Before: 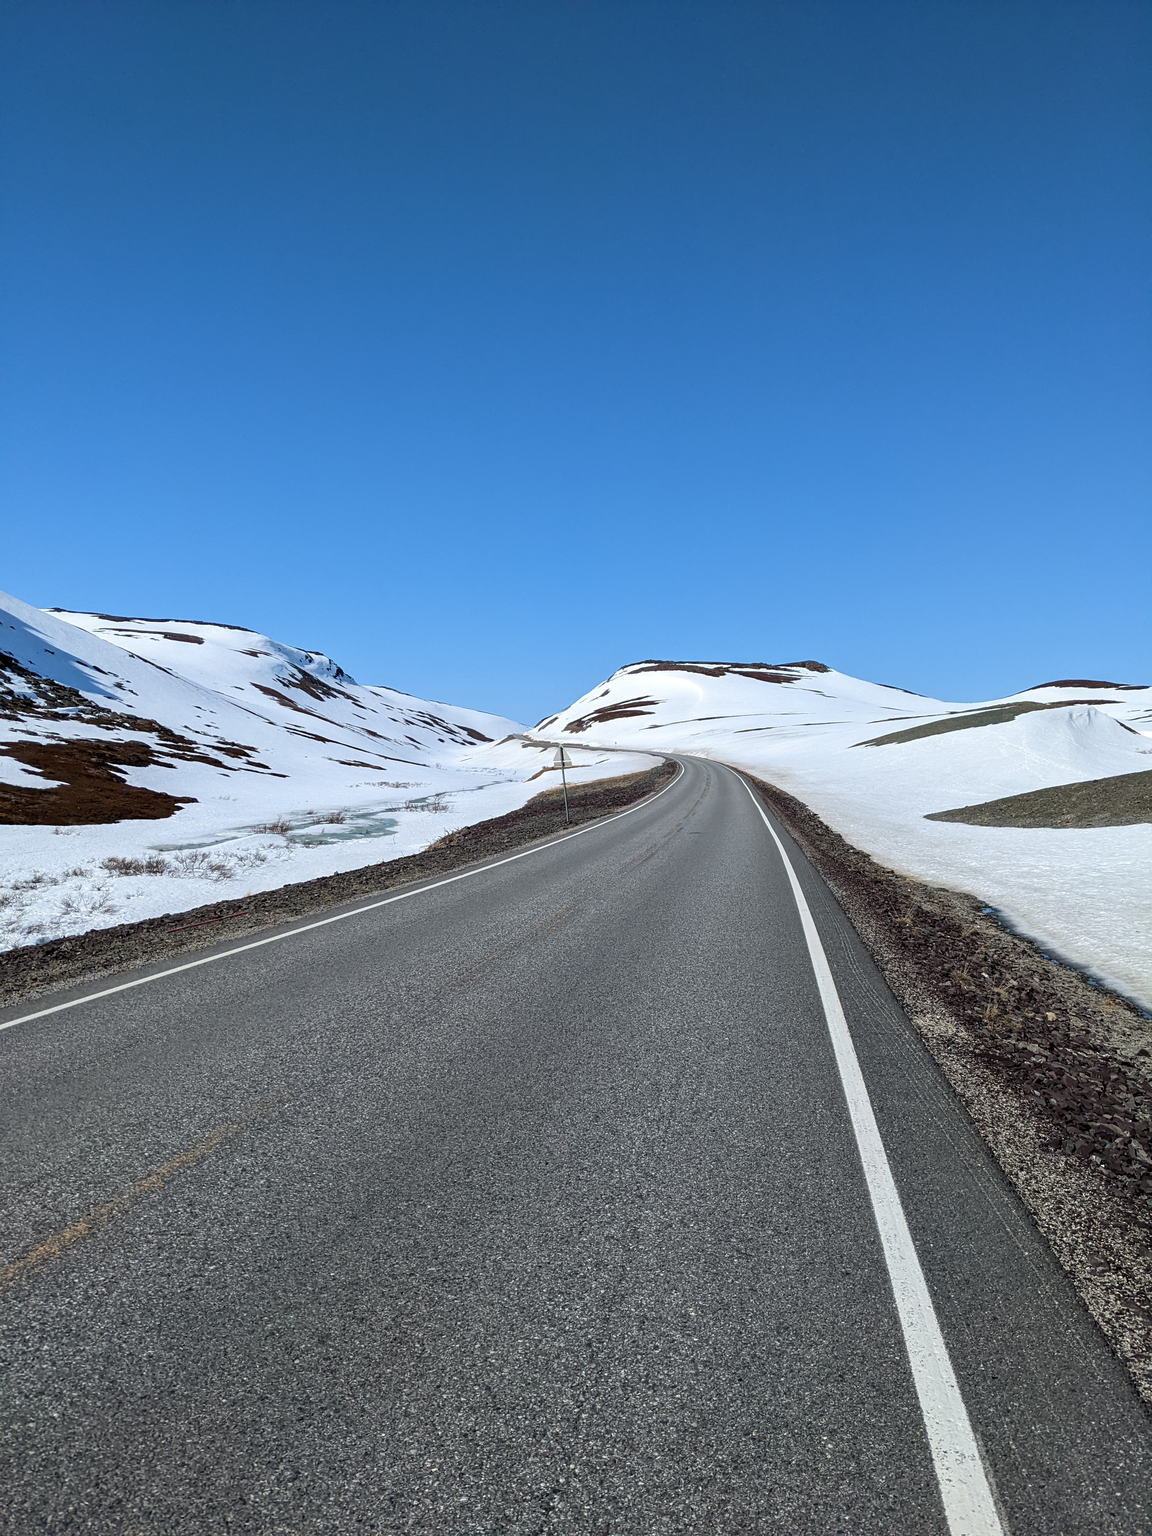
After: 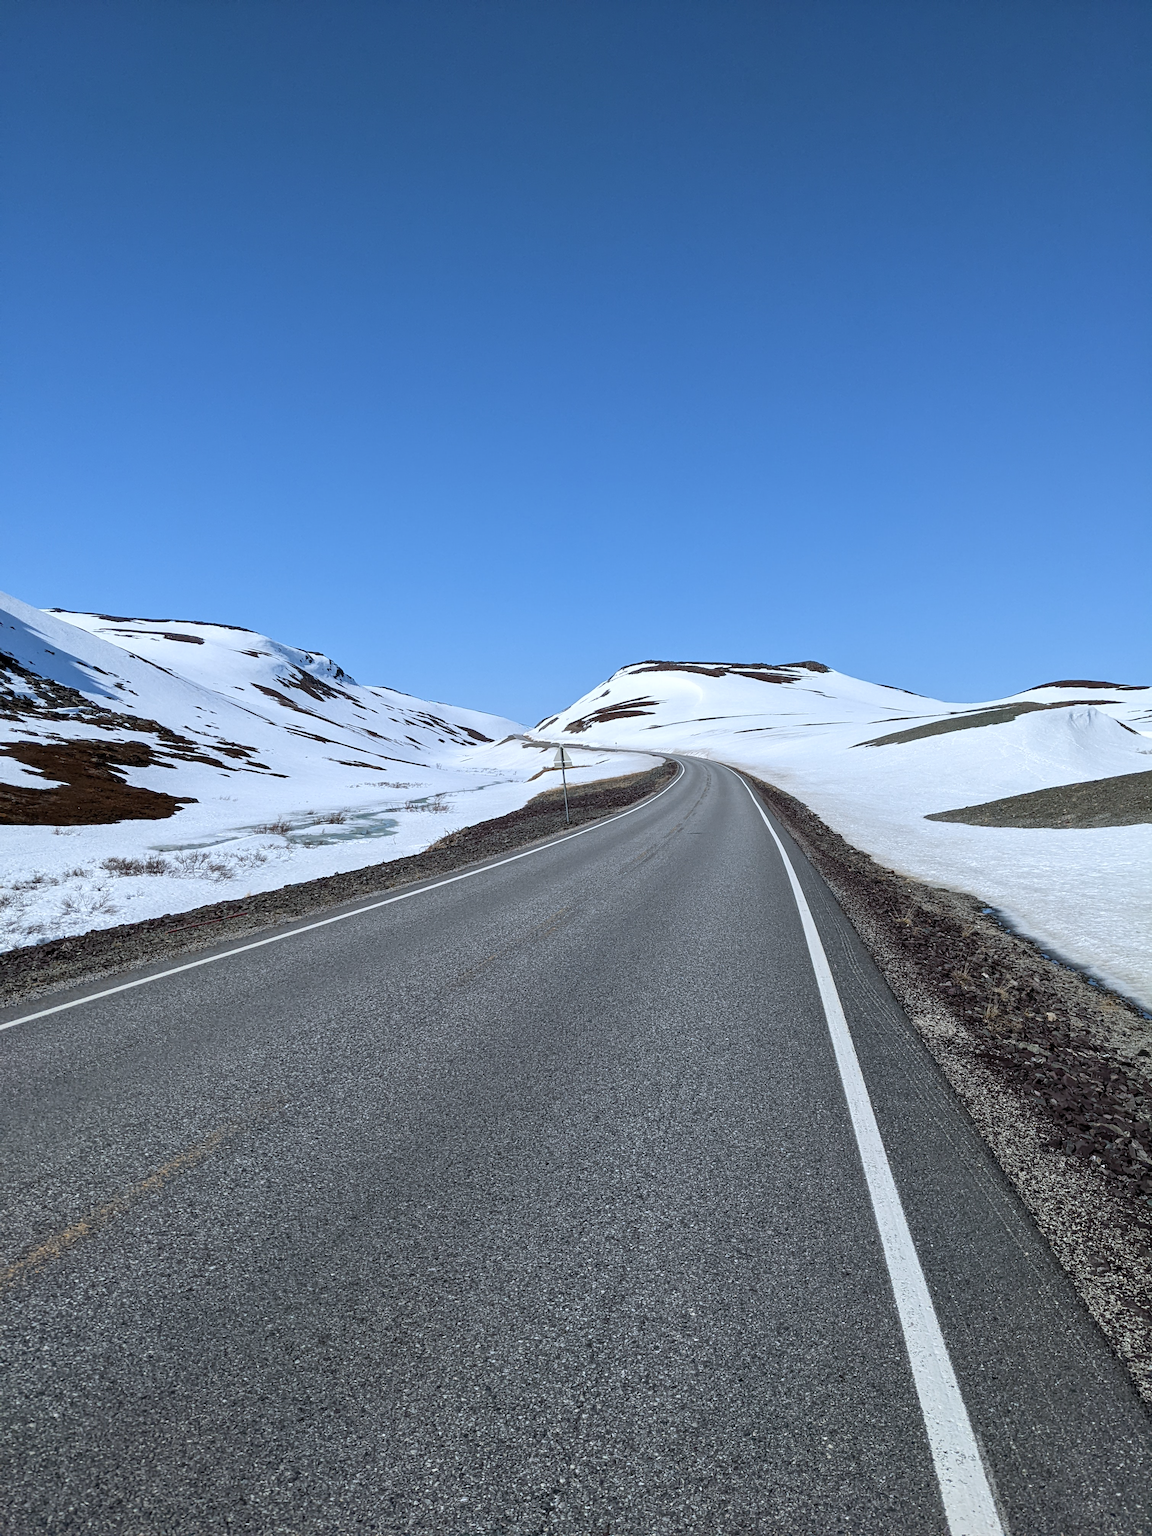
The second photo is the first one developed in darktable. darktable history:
contrast brightness saturation: saturation -0.1
white balance: red 0.967, blue 1.049
